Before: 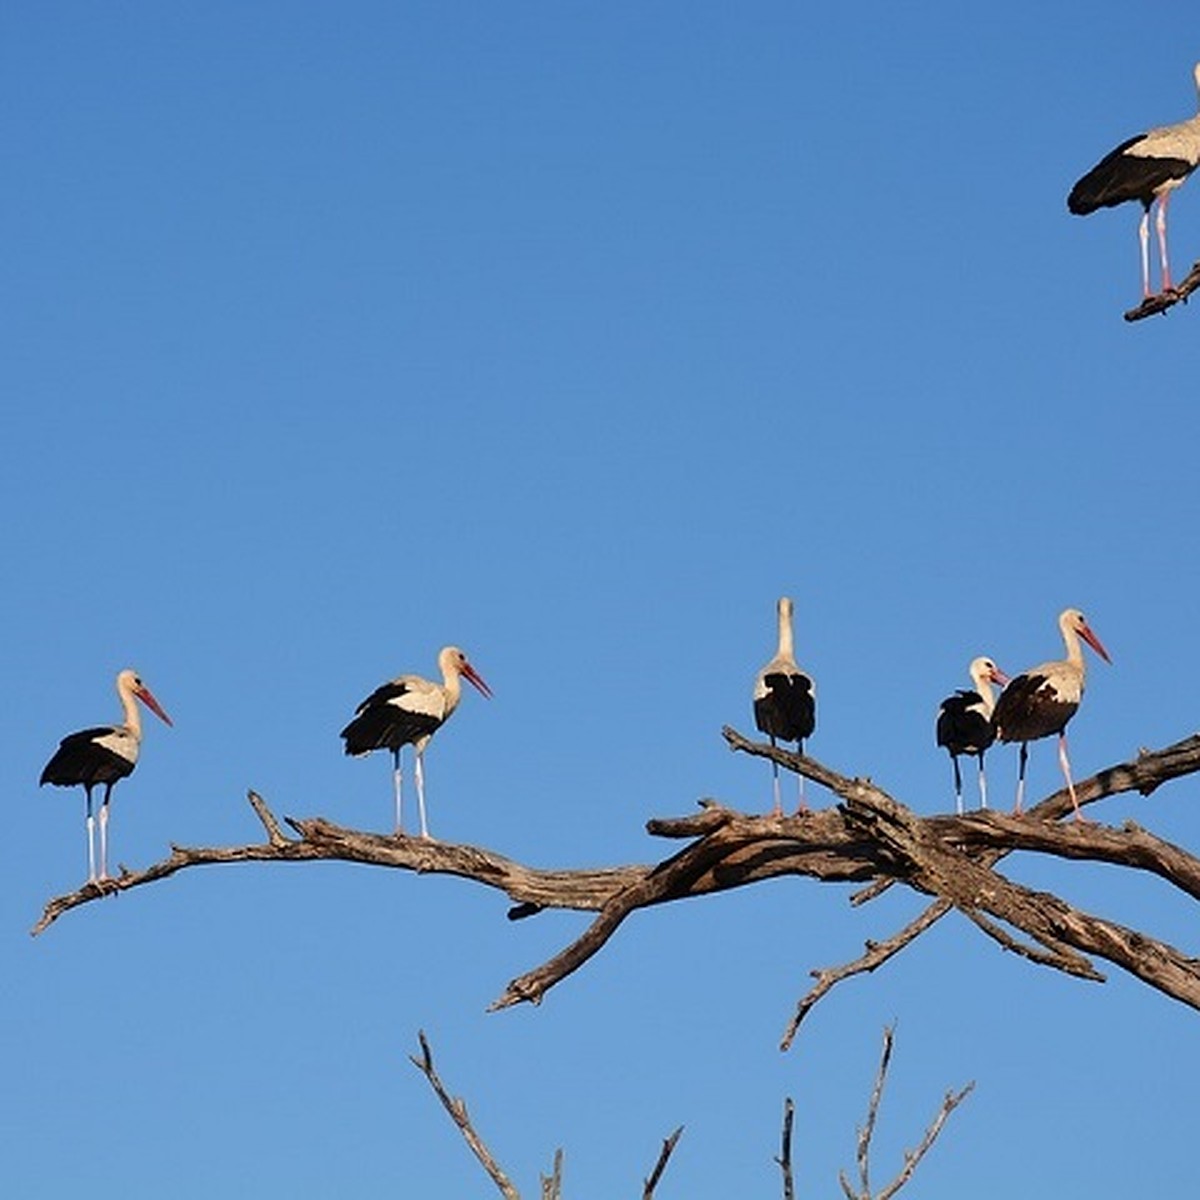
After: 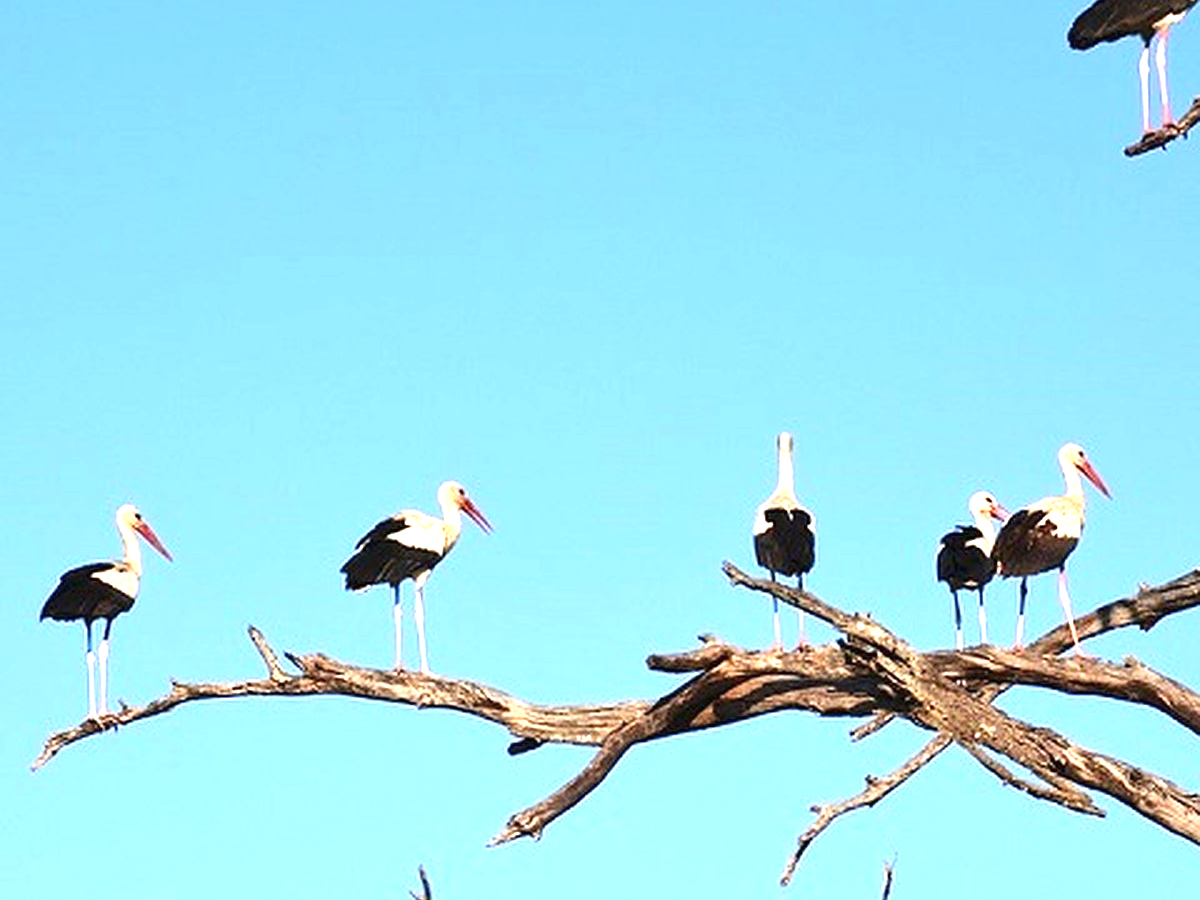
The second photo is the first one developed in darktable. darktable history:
crop: top 13.819%, bottom 11.169%
exposure: black level correction 0, exposure 1.55 EV, compensate exposure bias true, compensate highlight preservation false
